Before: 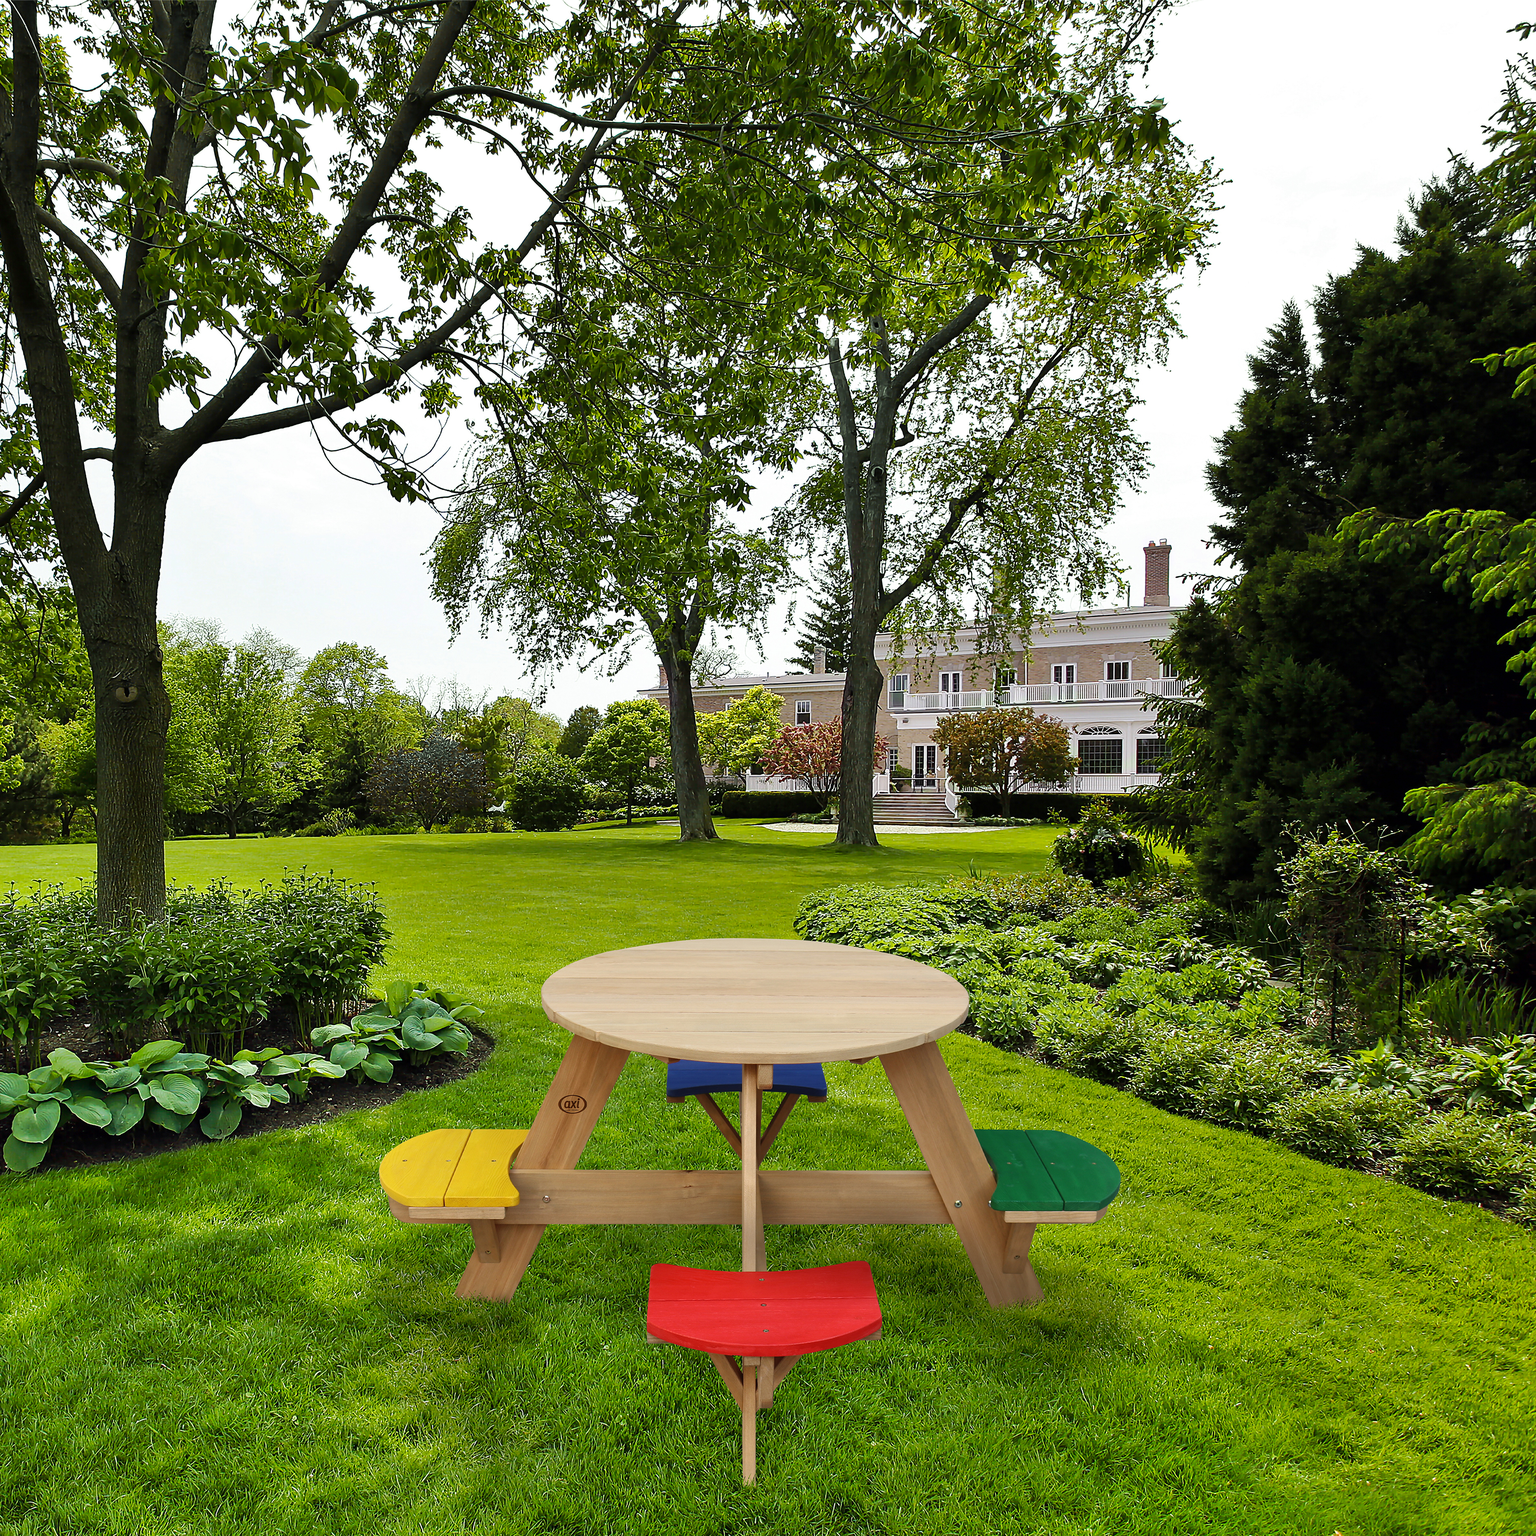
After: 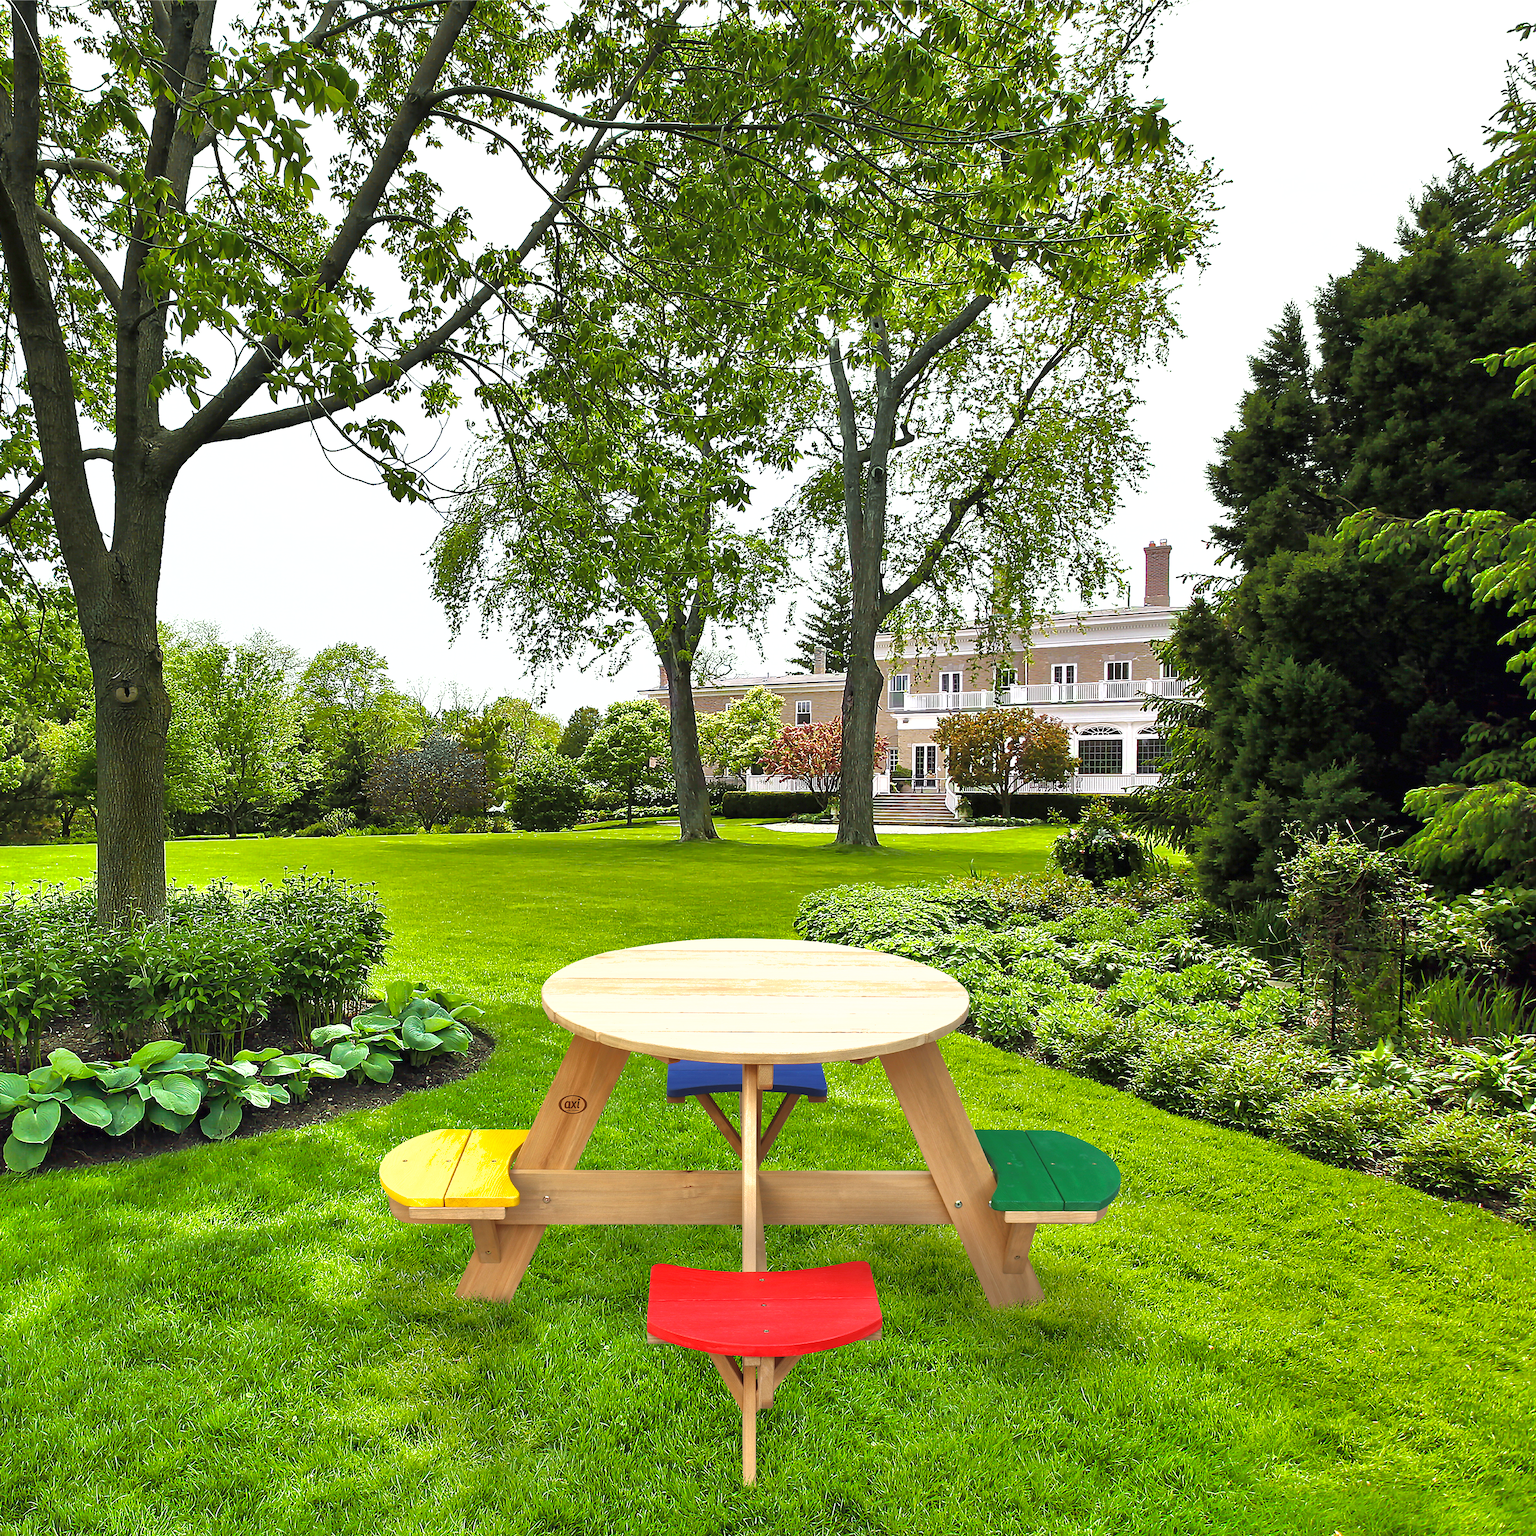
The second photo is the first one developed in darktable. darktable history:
shadows and highlights: shadows 40, highlights -60
exposure: black level correction 0, exposure 0.9 EV, compensate exposure bias true, compensate highlight preservation false
